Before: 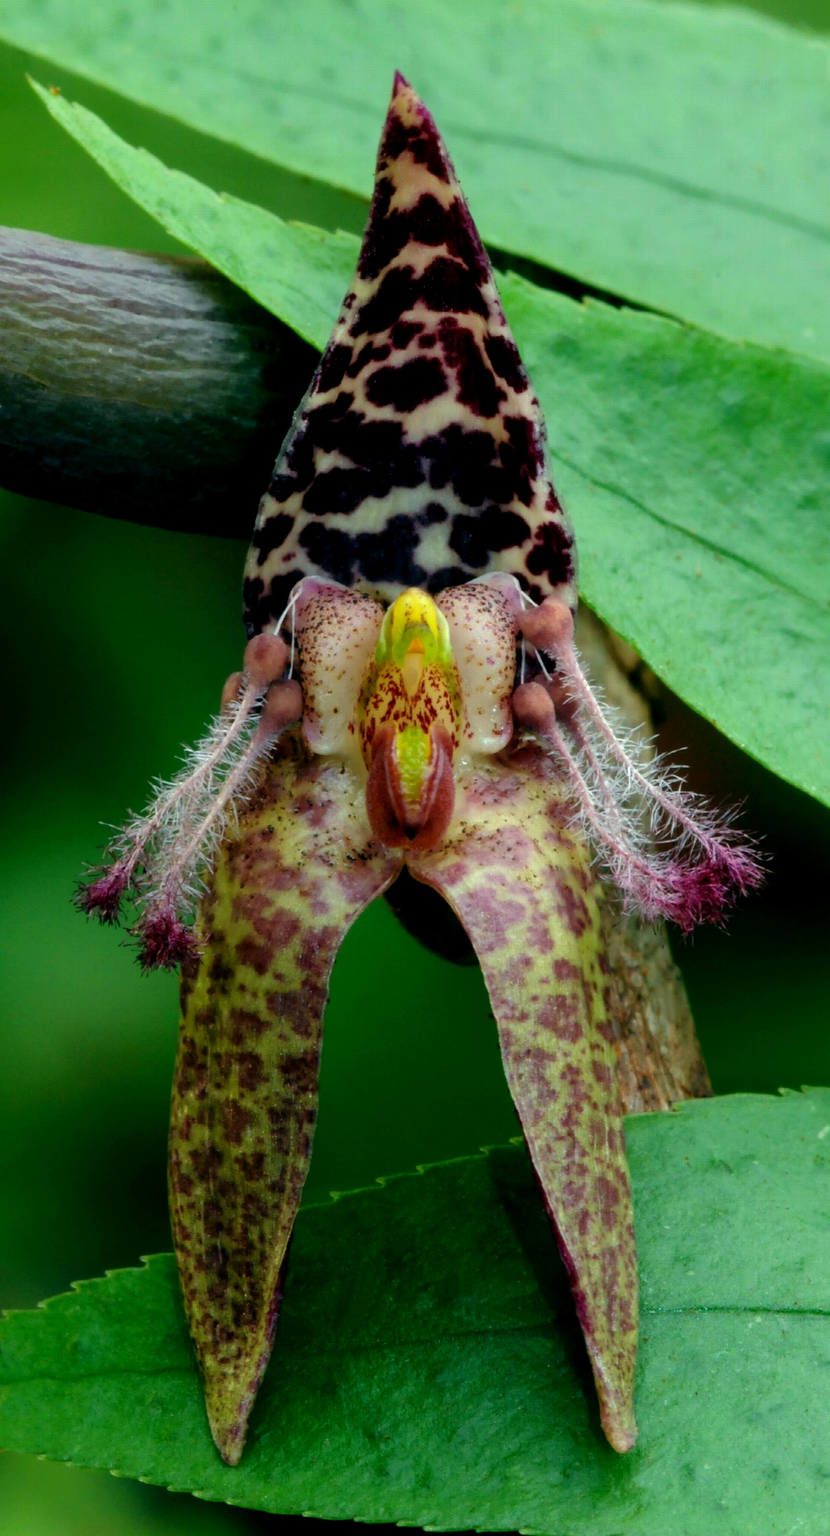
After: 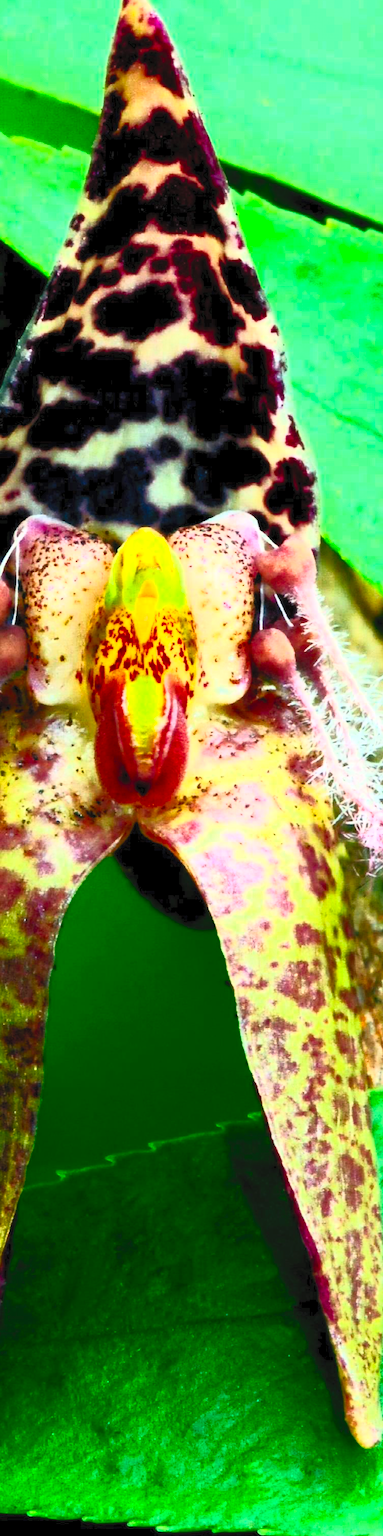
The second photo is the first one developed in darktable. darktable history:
contrast brightness saturation: contrast 1, brightness 1, saturation 1
crop: left 33.452%, top 6.025%, right 23.155%
